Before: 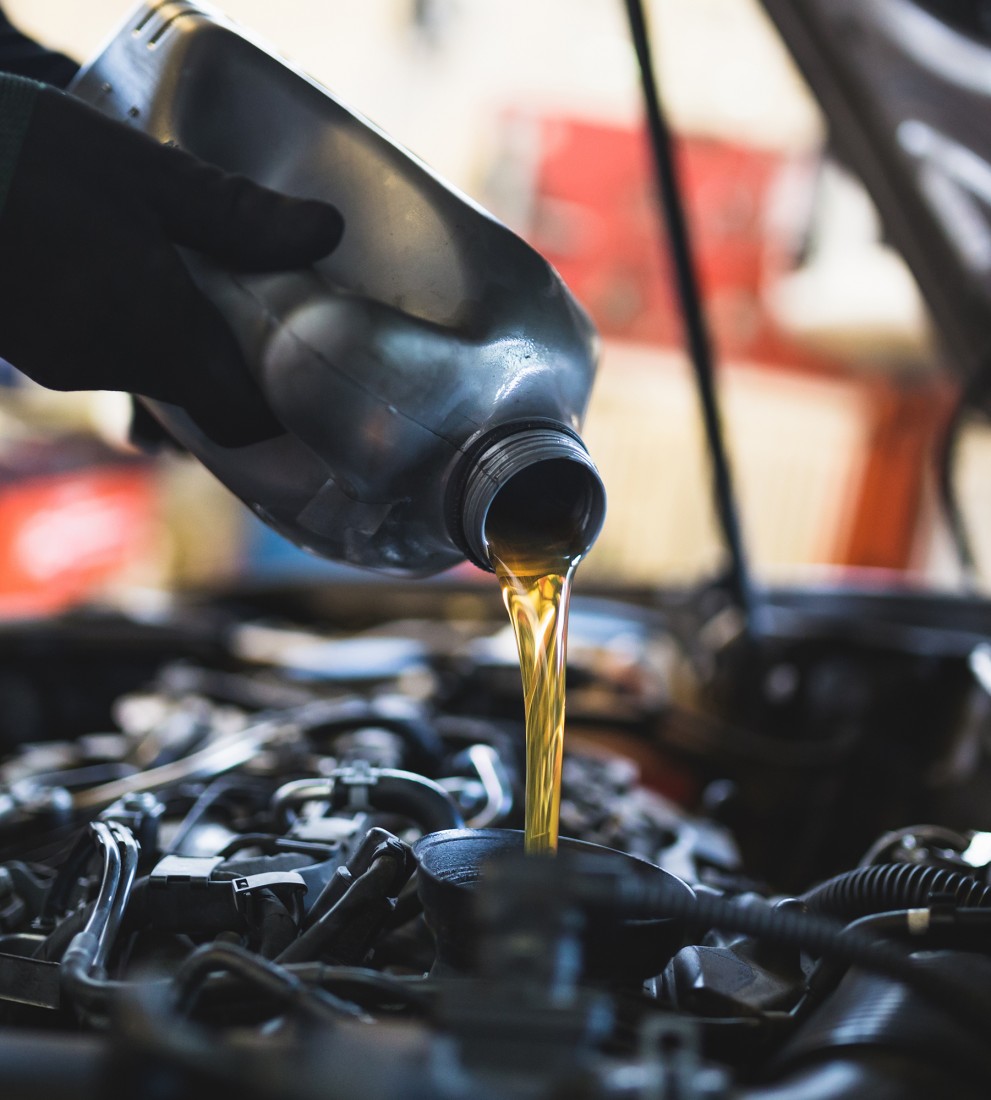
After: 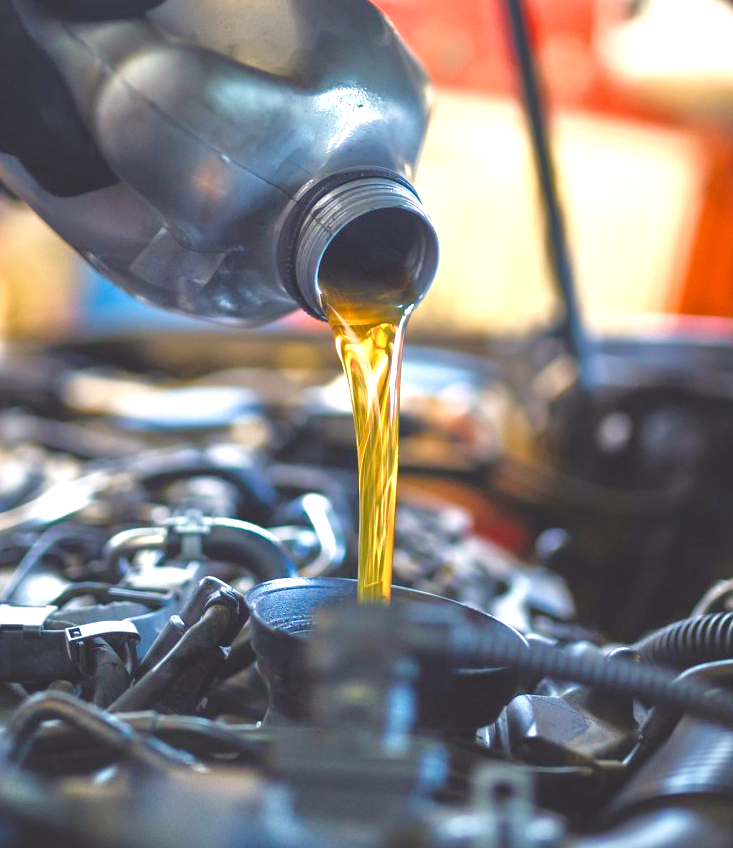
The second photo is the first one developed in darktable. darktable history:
exposure: black level correction 0, exposure 0.7 EV, compensate exposure bias true, compensate highlight preservation false
tone equalizer: -7 EV 0.15 EV, -6 EV 0.6 EV, -5 EV 1.15 EV, -4 EV 1.33 EV, -3 EV 1.15 EV, -2 EV 0.6 EV, -1 EV 0.15 EV, mask exposure compensation -0.5 EV
crop: left 16.871%, top 22.857%, right 9.116%
color balance rgb: shadows lift › chroma 3%, shadows lift › hue 280.8°, power › hue 330°, highlights gain › chroma 3%, highlights gain › hue 75.6°, global offset › luminance 0.7%, perceptual saturation grading › global saturation 20%, perceptual saturation grading › highlights -25%, perceptual saturation grading › shadows 50%, global vibrance 20.33%
